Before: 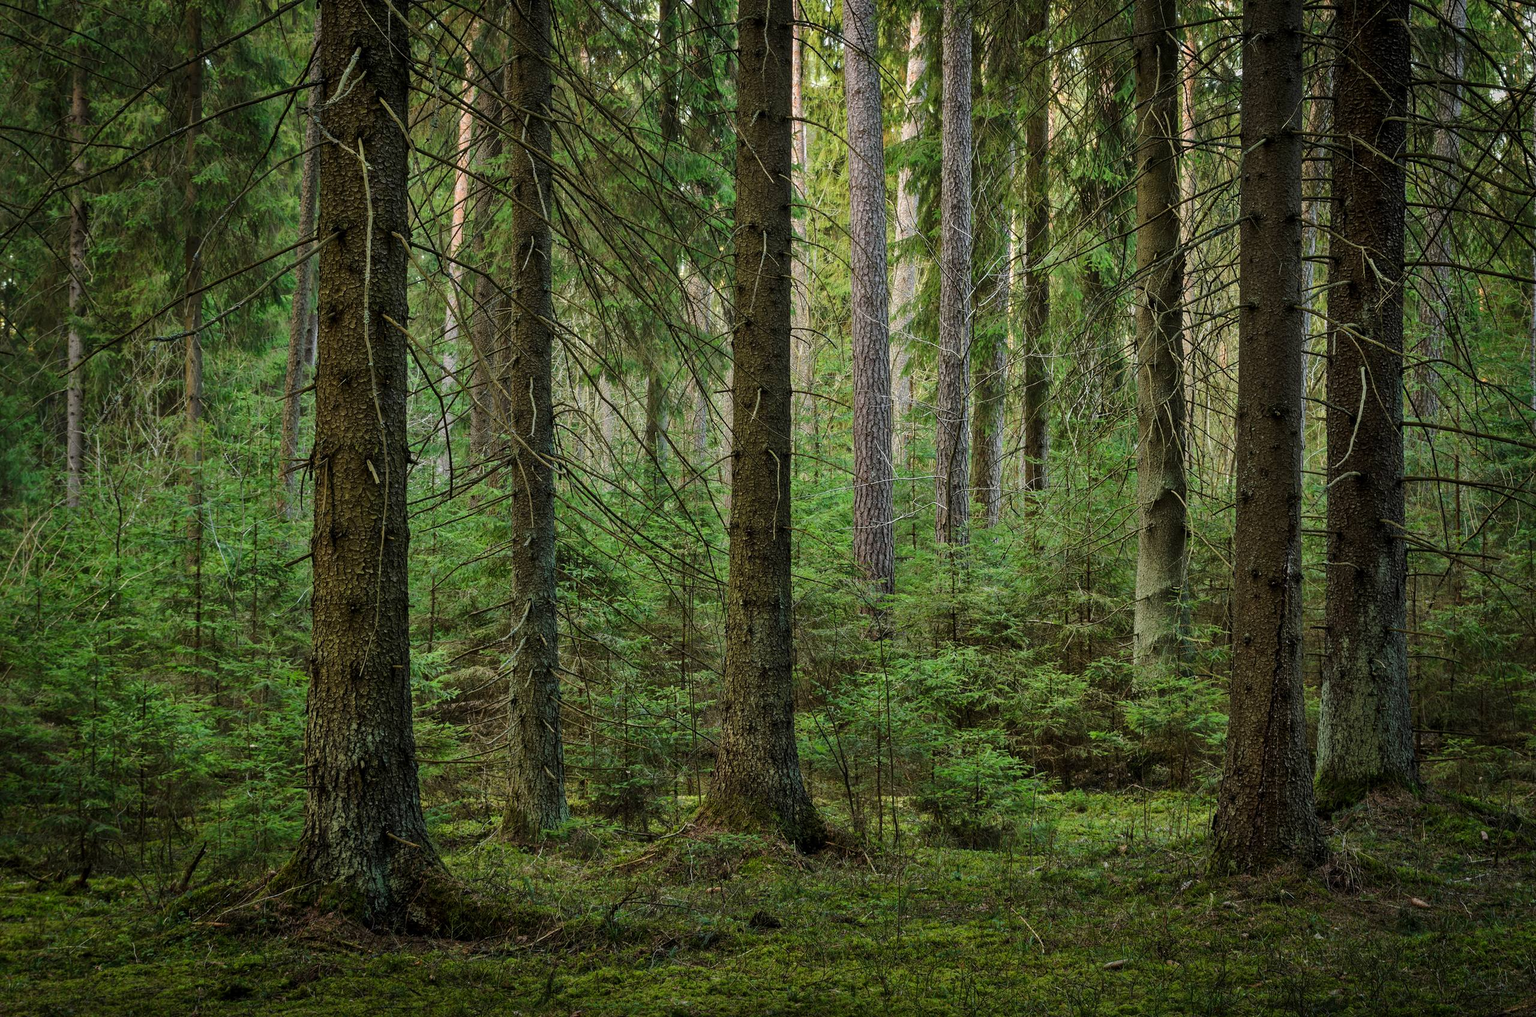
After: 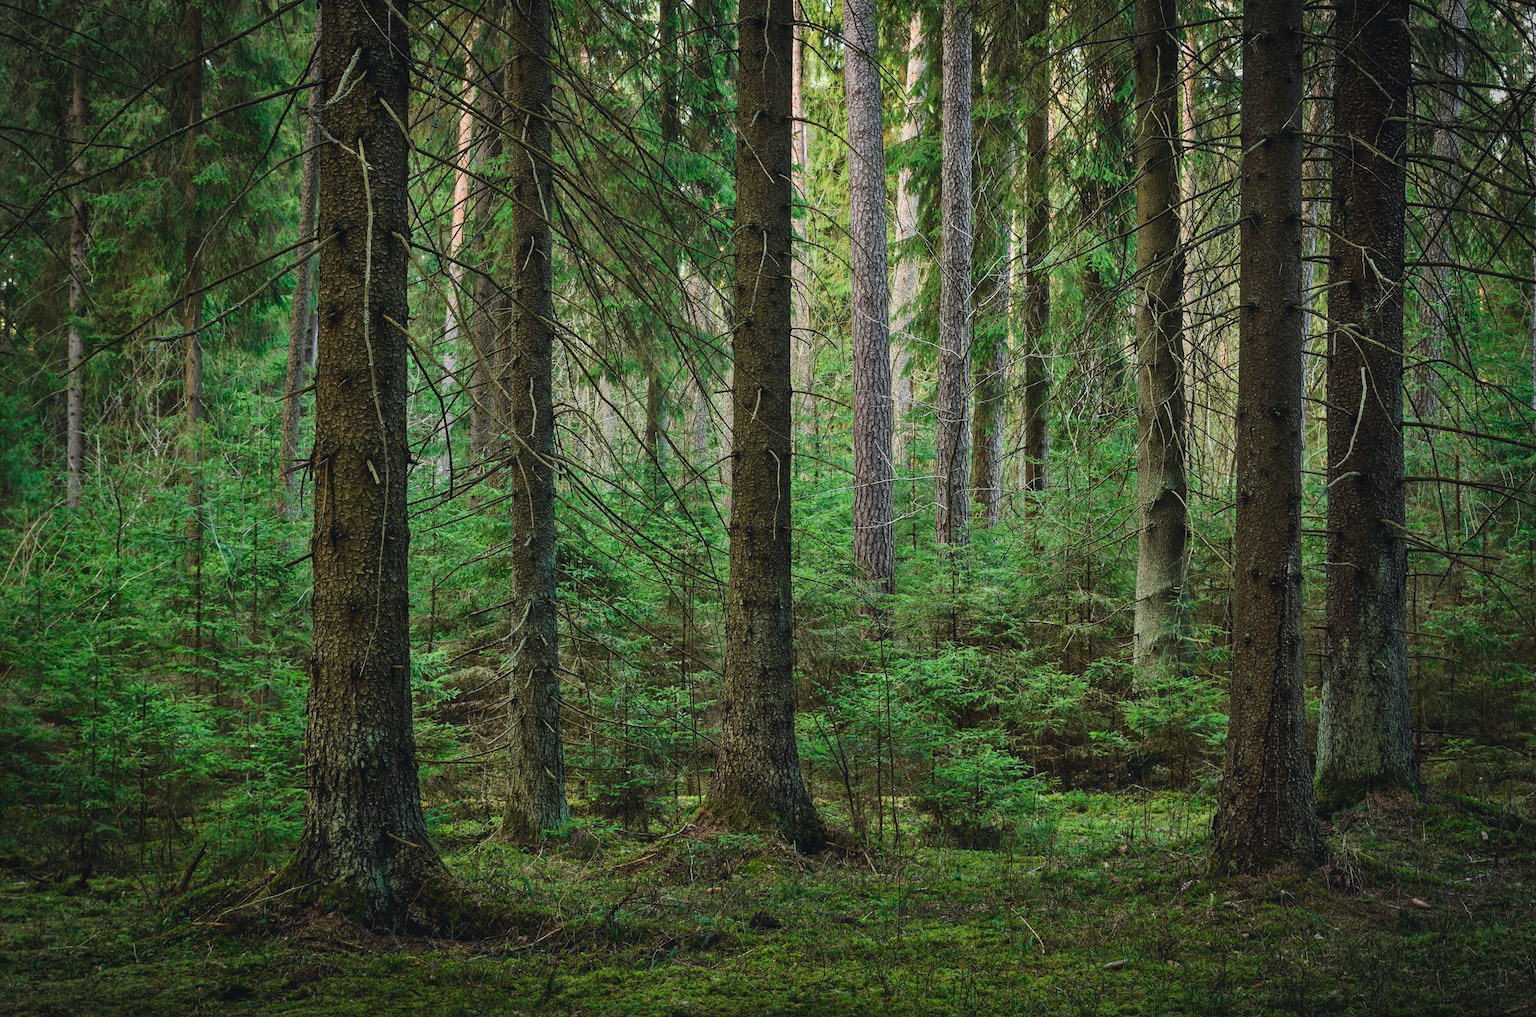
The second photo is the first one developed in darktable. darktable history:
tone equalizer: on, module defaults
vignetting: fall-off start 100%, brightness -0.282, width/height ratio 1.31
tone curve: curves: ch0 [(0, 0.045) (0.155, 0.169) (0.46, 0.466) (0.751, 0.788) (1, 0.961)]; ch1 [(0, 0) (0.43, 0.408) (0.472, 0.469) (0.505, 0.503) (0.553, 0.555) (0.592, 0.581) (1, 1)]; ch2 [(0, 0) (0.505, 0.495) (0.579, 0.569) (1, 1)], color space Lab, independent channels, preserve colors none
